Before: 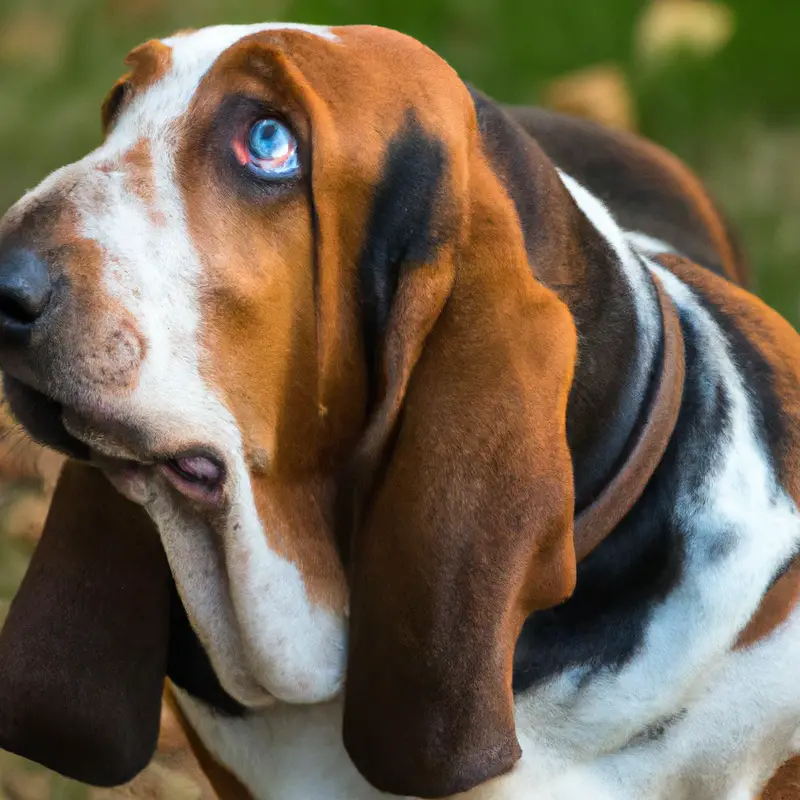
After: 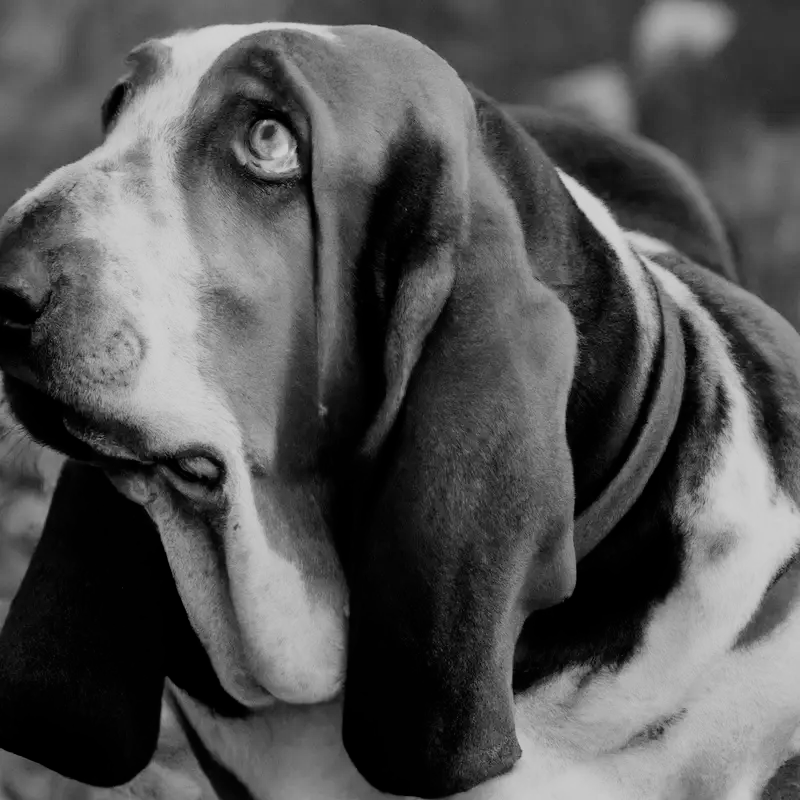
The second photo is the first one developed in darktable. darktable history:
exposure: compensate highlight preservation false
monochrome: a -74.22, b 78.2
filmic rgb: black relative exposure -5 EV, hardness 2.88, contrast 1.2
color balance: mode lift, gamma, gain (sRGB), lift [1, 0.99, 1.01, 0.992], gamma [1, 1.037, 0.974, 0.963]
